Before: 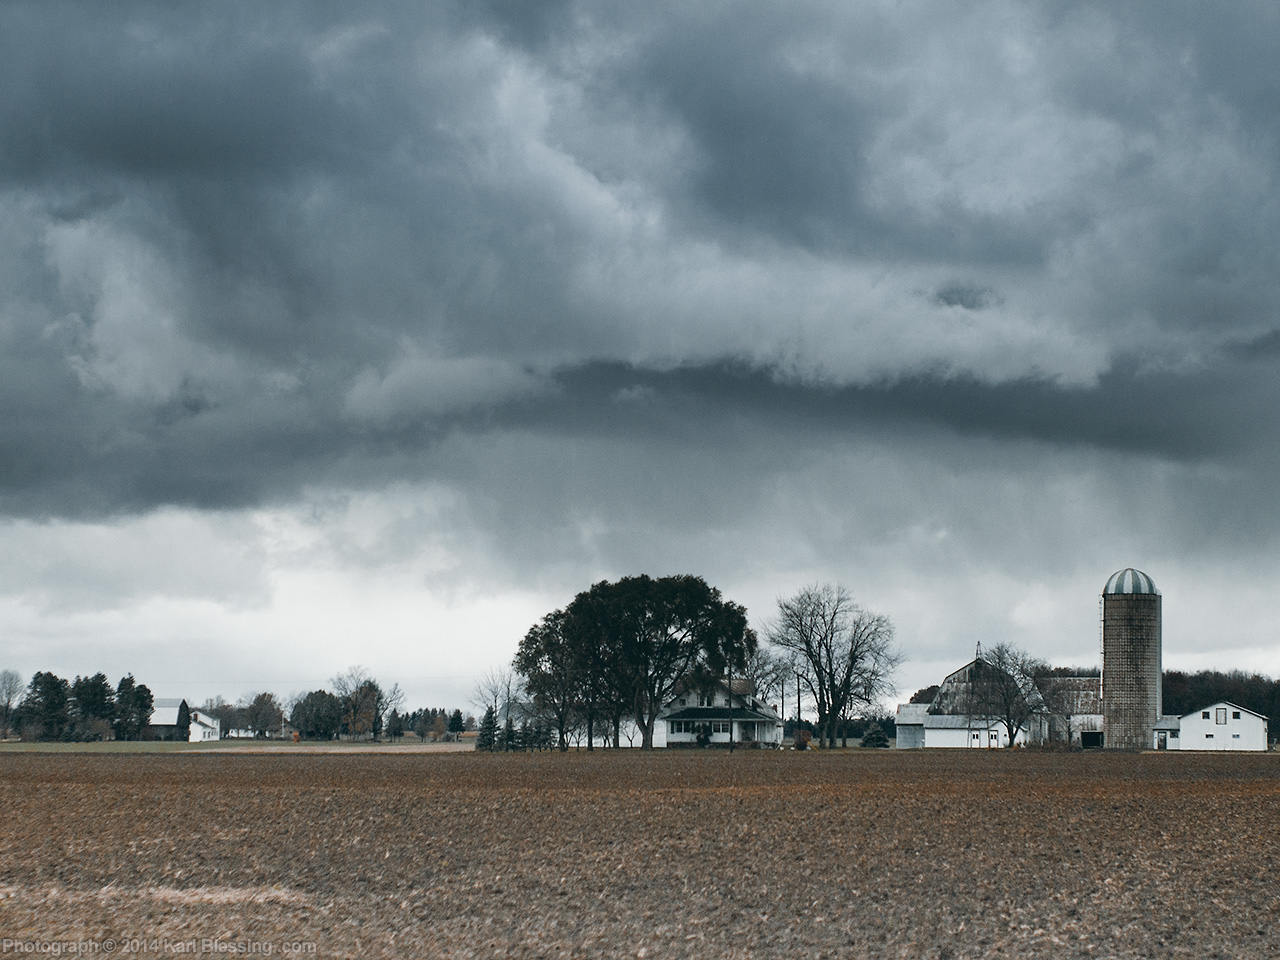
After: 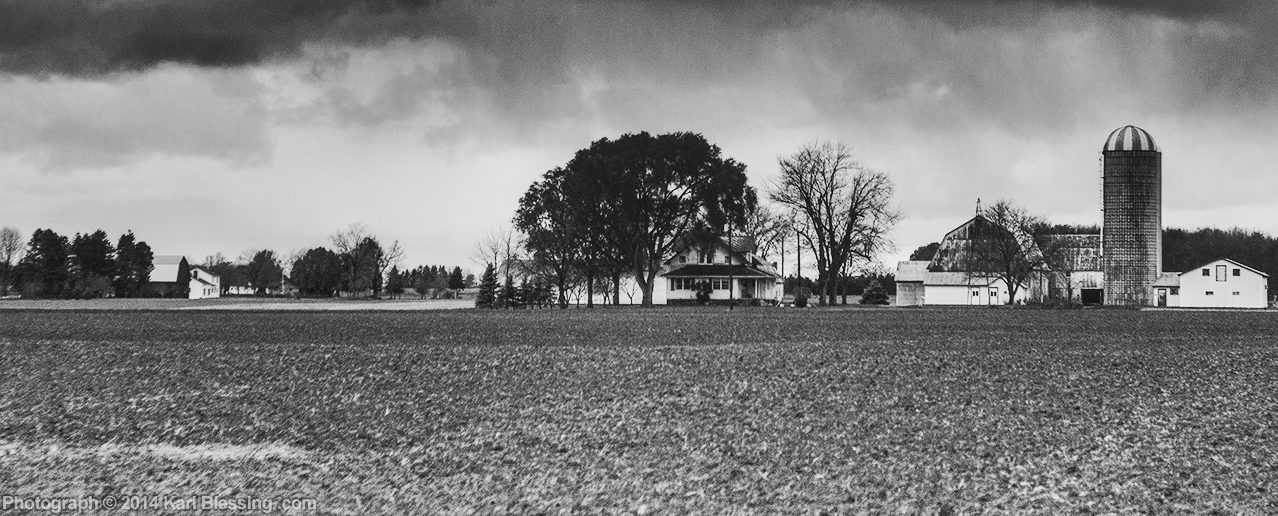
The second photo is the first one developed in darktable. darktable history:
local contrast: on, module defaults
crop and rotate: top 46.243%, right 0.088%
contrast brightness saturation: contrast 0.546, brightness 0.478, saturation -0.981
exposure: exposure 0.298 EV, compensate highlight preservation false
shadows and highlights: radius 124.11, shadows 99.45, white point adjustment -3.01, highlights -98.68, shadows color adjustment 99.16%, highlights color adjustment 0.227%, soften with gaussian
tone equalizer: -8 EV -0.011 EV, -7 EV 0.017 EV, -6 EV -0.006 EV, -5 EV 0.007 EV, -4 EV -0.034 EV, -3 EV -0.24 EV, -2 EV -0.642 EV, -1 EV -0.992 EV, +0 EV -0.961 EV, edges refinement/feathering 500, mask exposure compensation -1.57 EV, preserve details no
